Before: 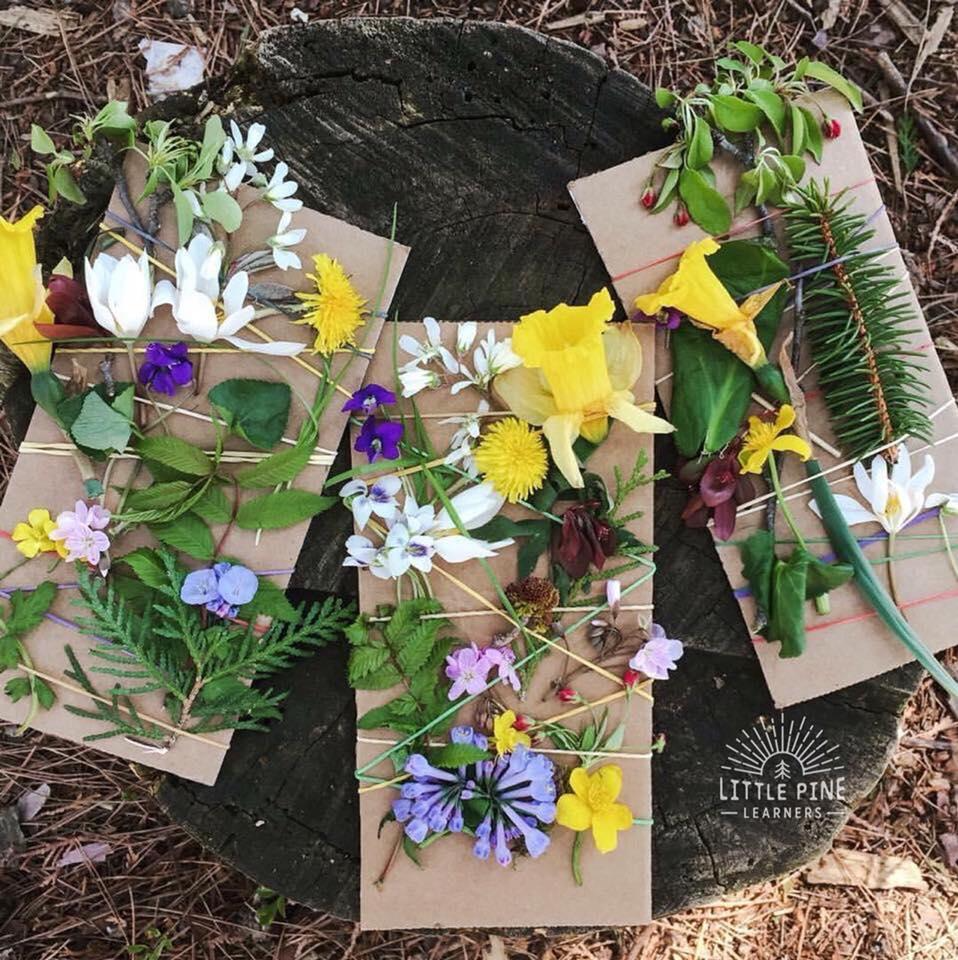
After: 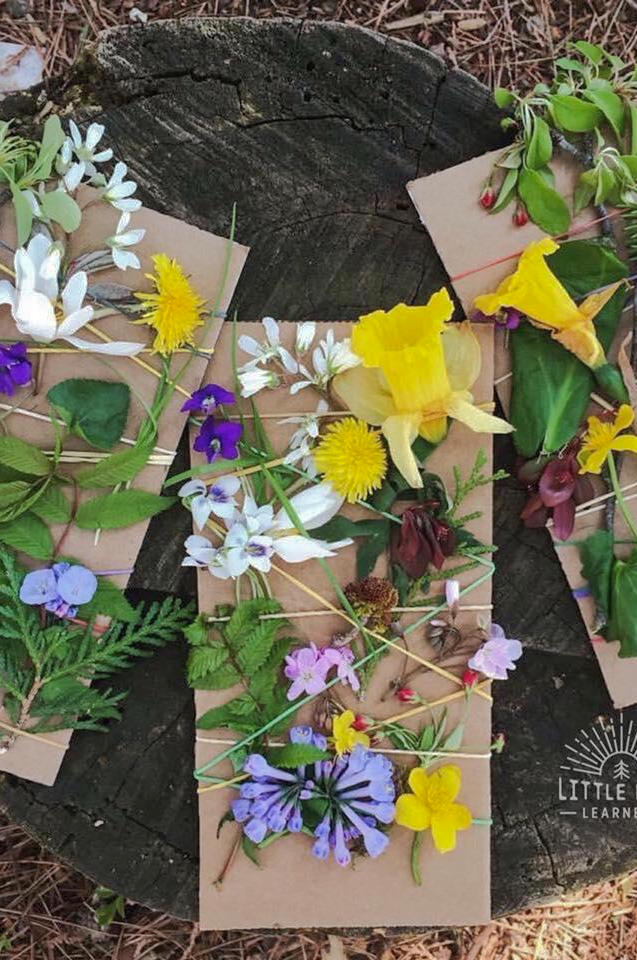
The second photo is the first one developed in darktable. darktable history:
crop: left 16.899%, right 16.556%
shadows and highlights: shadows 40, highlights -60
